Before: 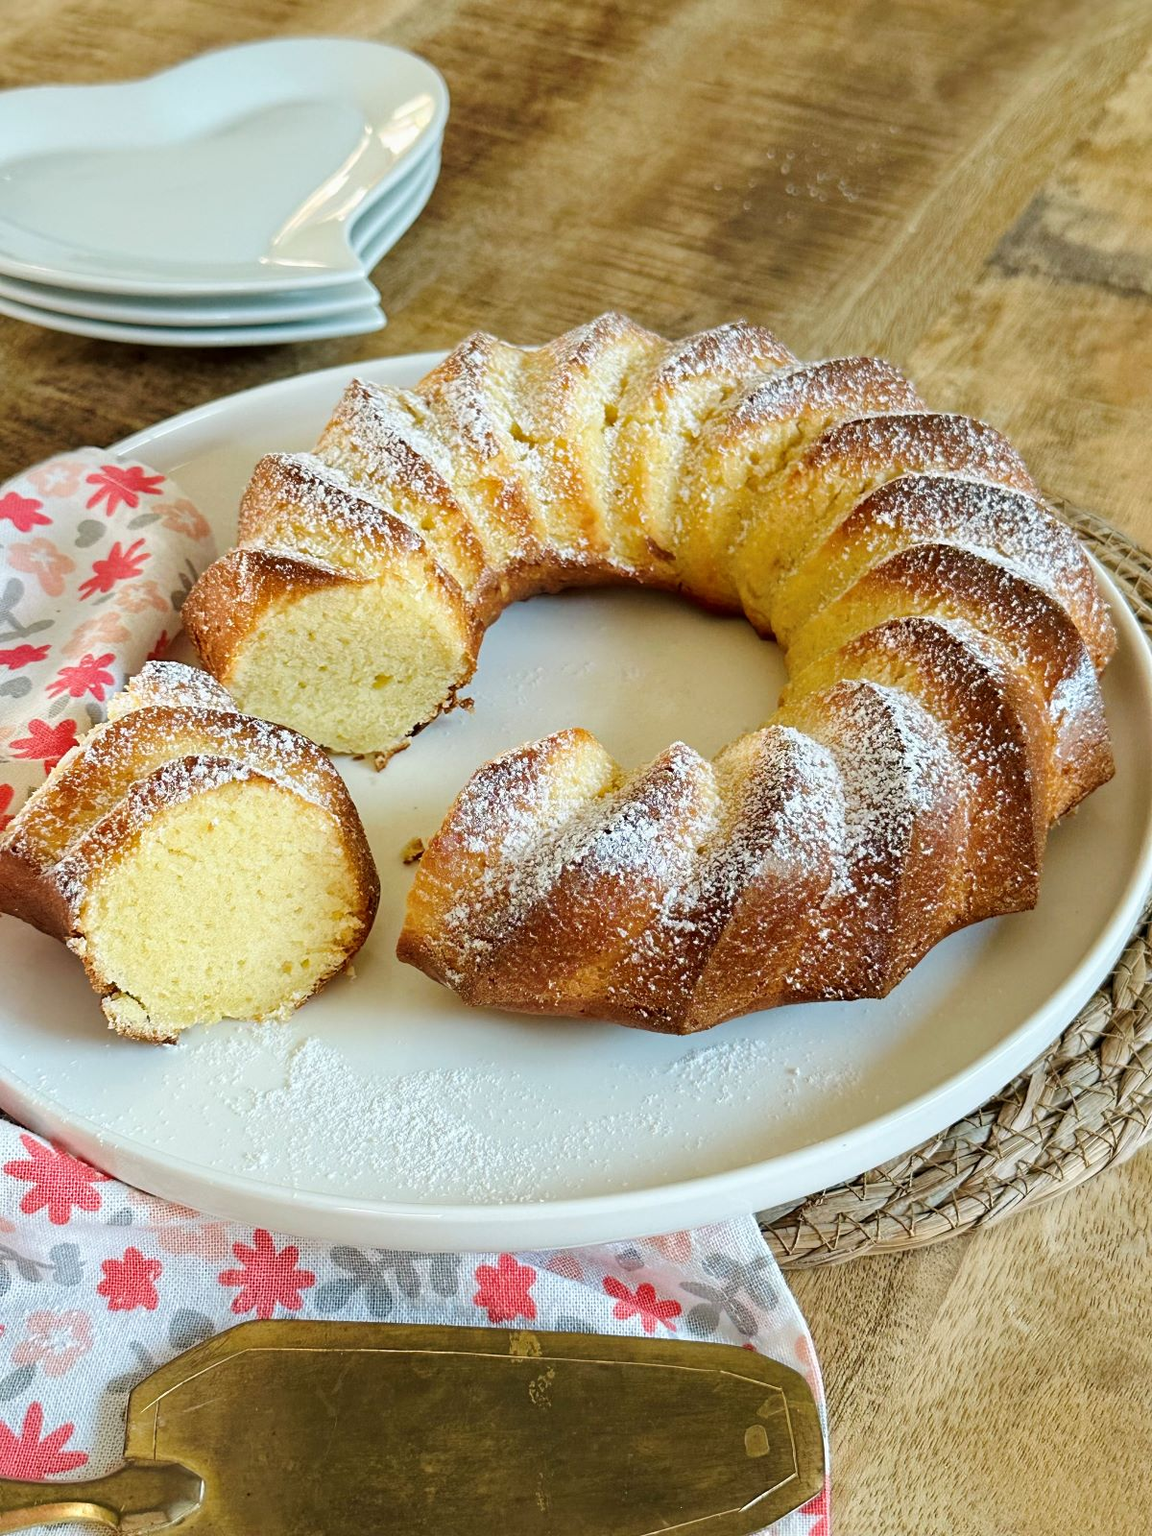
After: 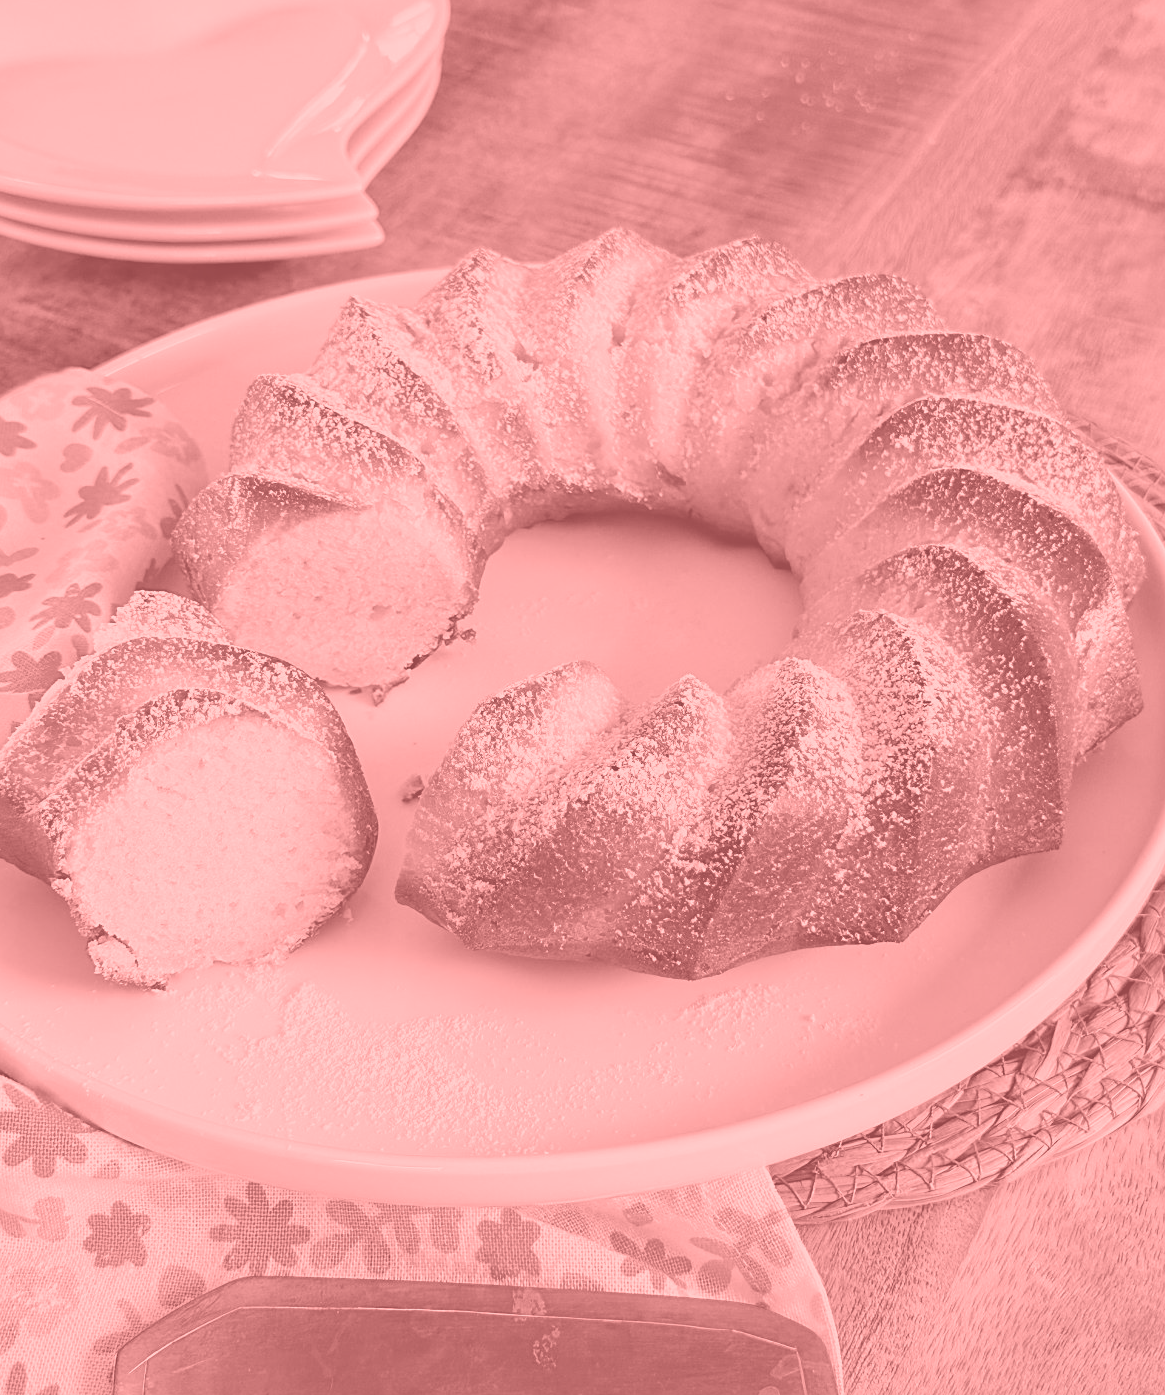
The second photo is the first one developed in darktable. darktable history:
sharpen: amount 0.2
crop: left 1.507%, top 6.147%, right 1.379%, bottom 6.637%
color correction: highlights a* 17.94, highlights b* 35.39, shadows a* 1.48, shadows b* 6.42, saturation 1.01
colorize: saturation 51%, source mix 50.67%, lightness 50.67%
white balance: red 0.931, blue 1.11
